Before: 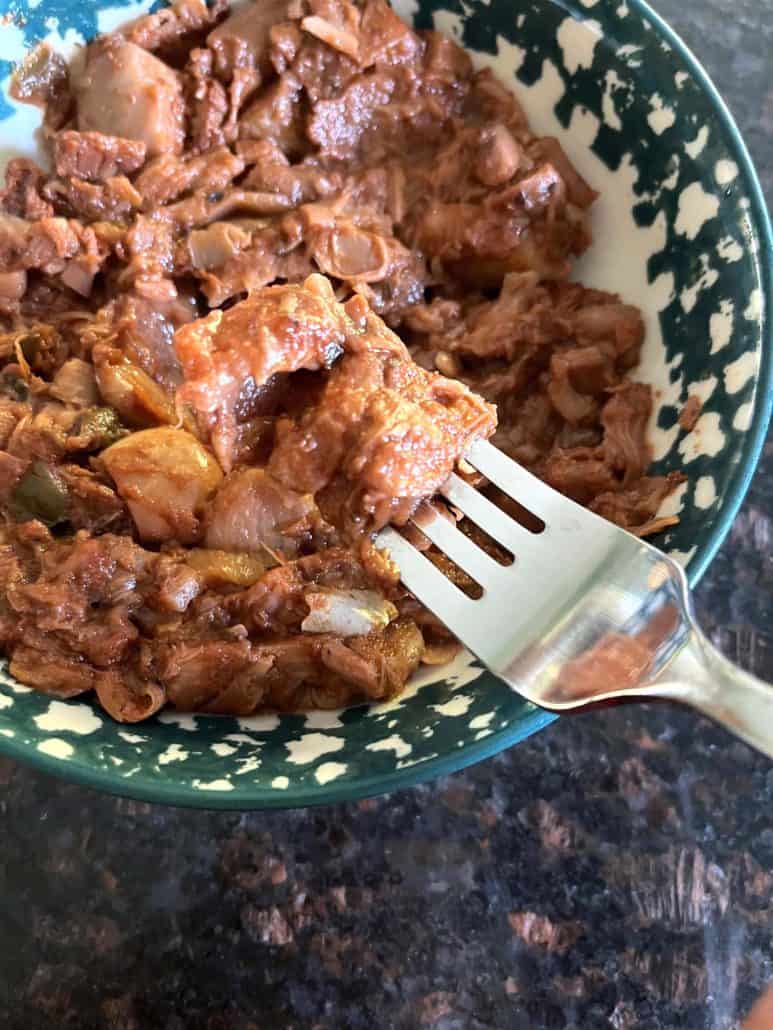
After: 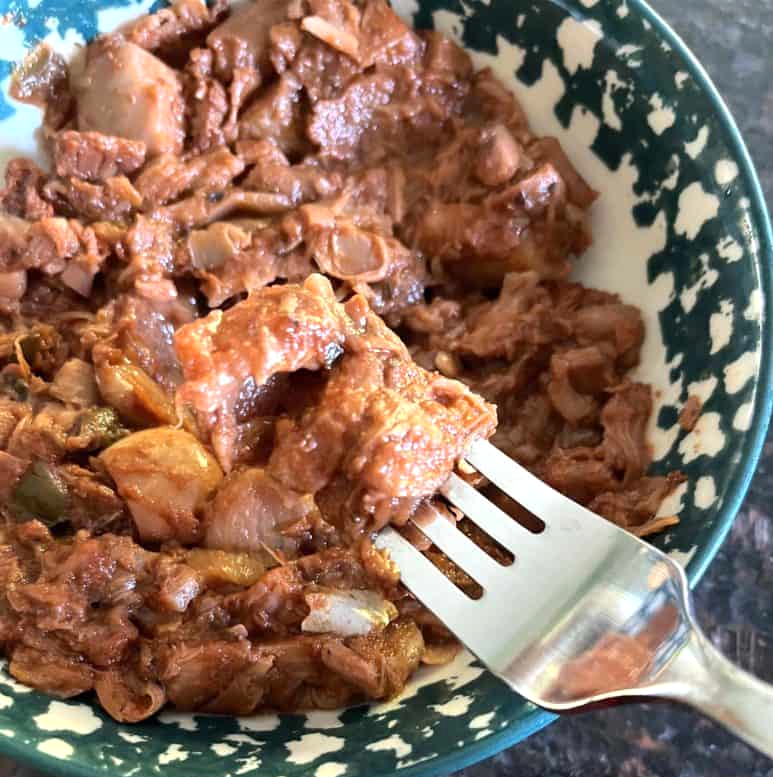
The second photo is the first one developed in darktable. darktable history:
exposure: exposure 0.129 EV, compensate highlight preservation false
crop: bottom 24.551%
